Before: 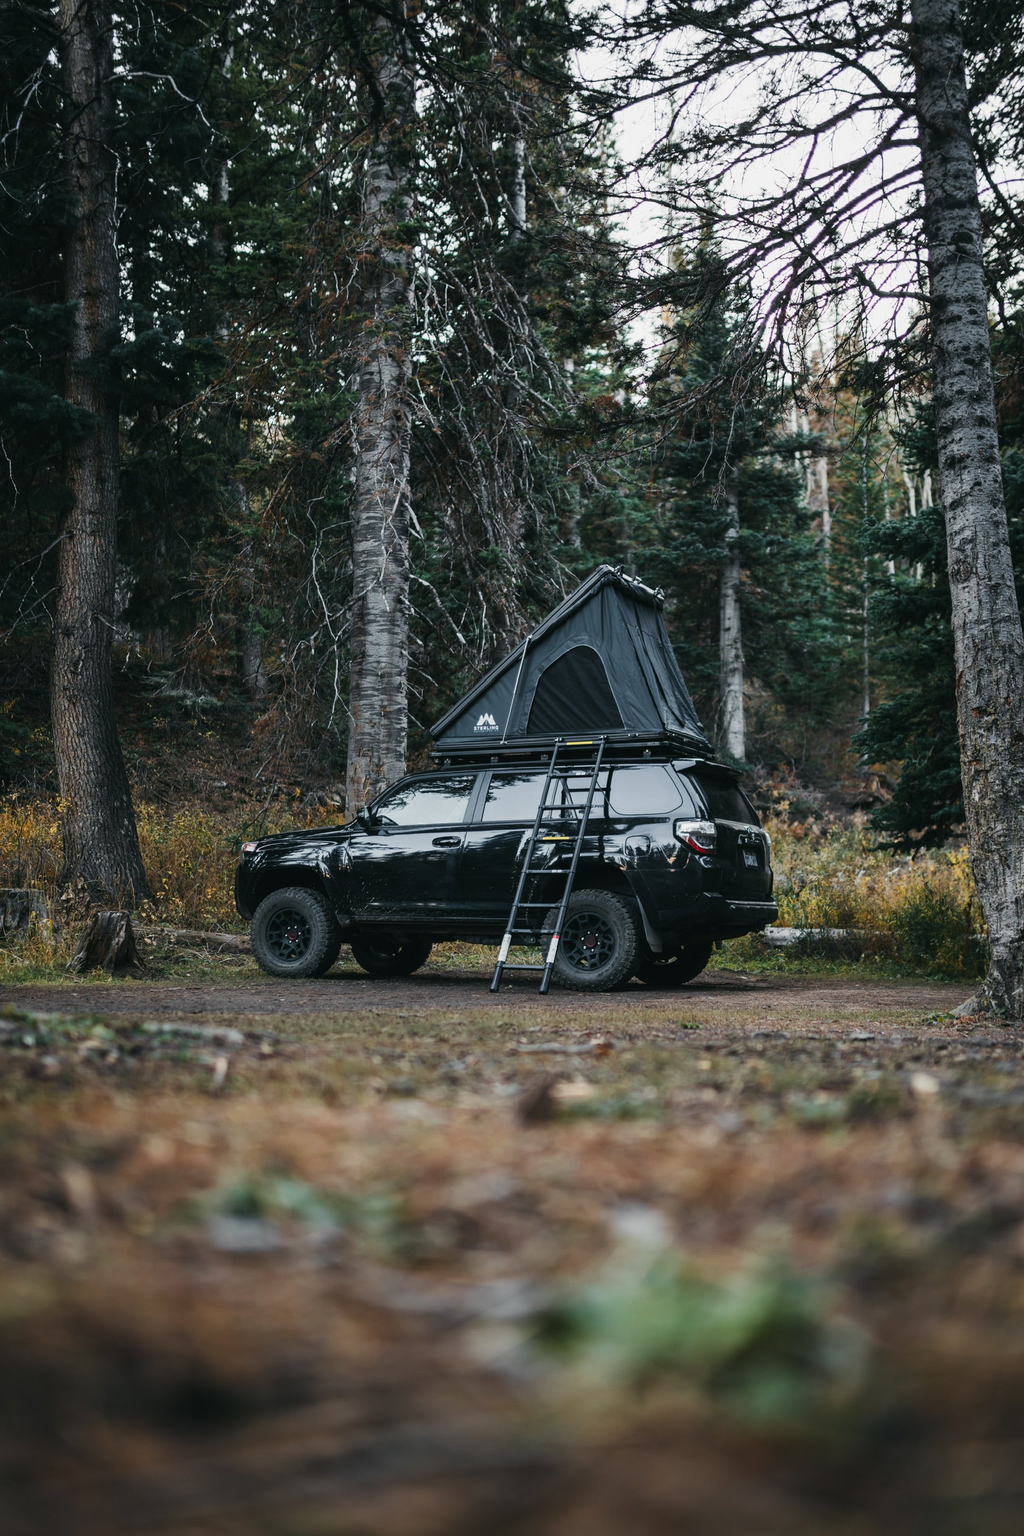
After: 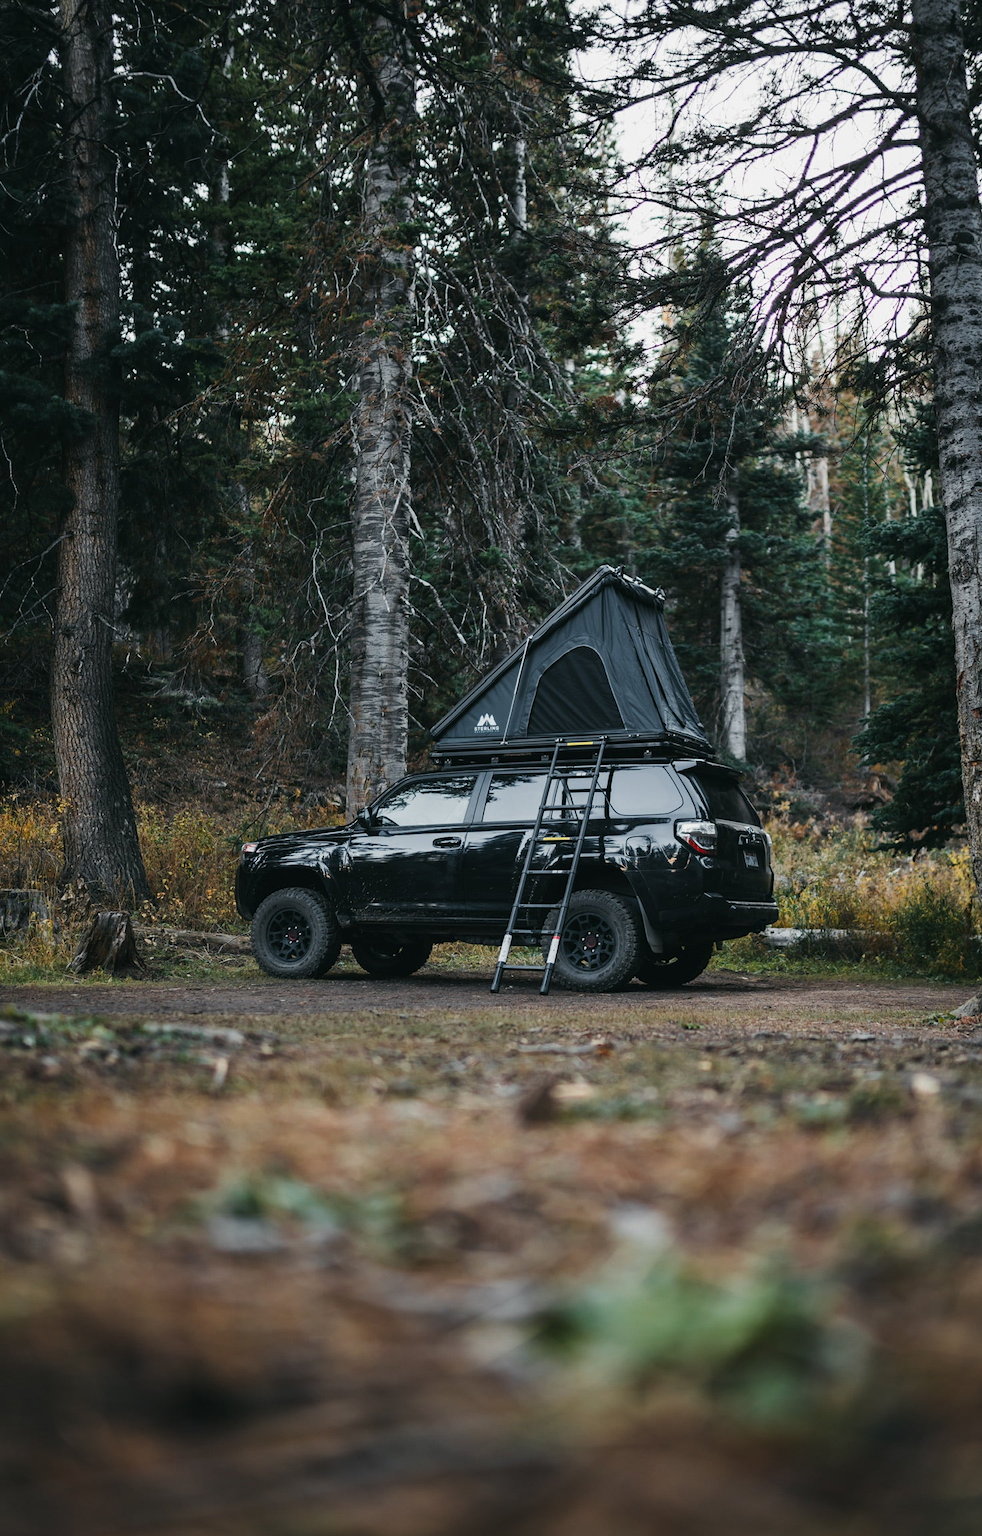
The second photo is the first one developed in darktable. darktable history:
crop: right 4.126%, bottom 0.031%
color zones: curves: ch0 [(0, 0.5) (0.143, 0.5) (0.286, 0.5) (0.429, 0.495) (0.571, 0.437) (0.714, 0.44) (0.857, 0.496) (1, 0.5)]
